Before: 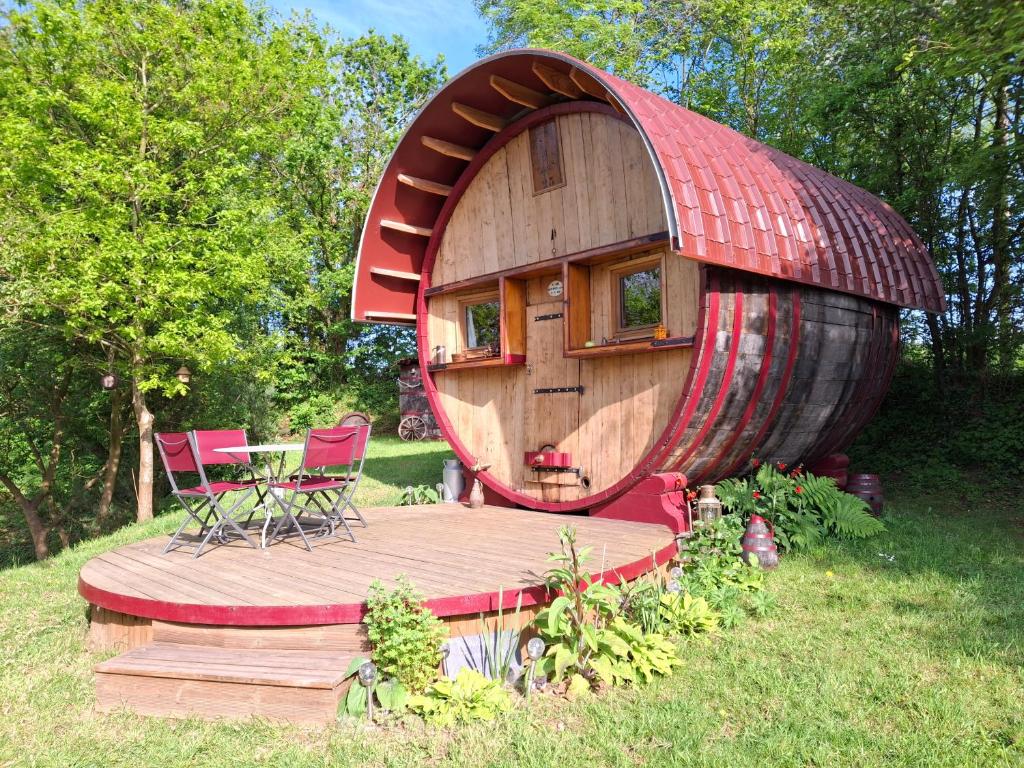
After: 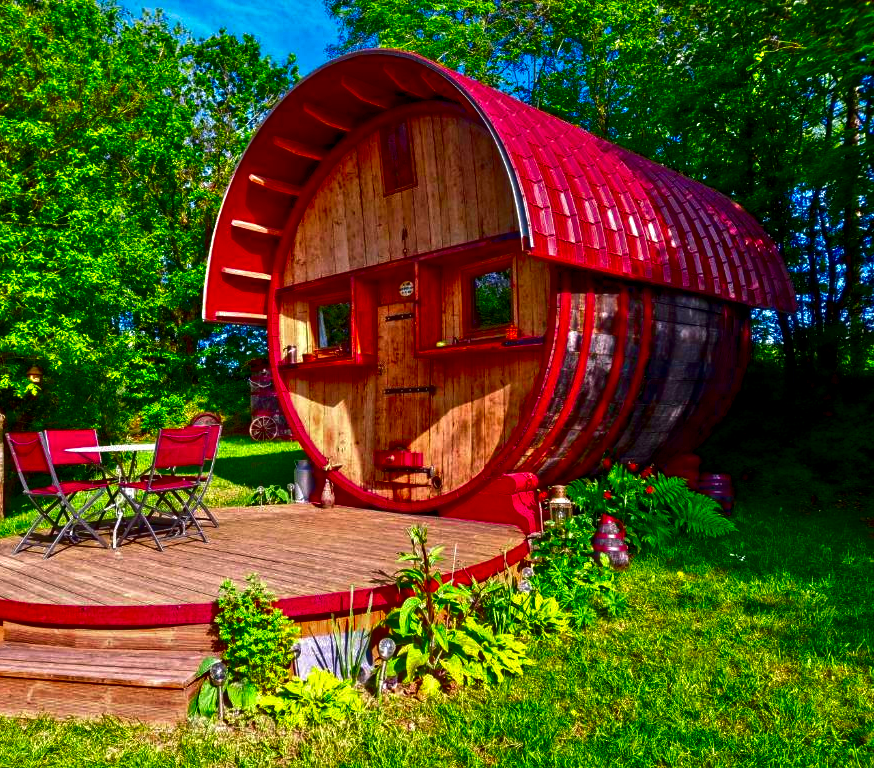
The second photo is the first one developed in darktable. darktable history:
crop and rotate: left 14.584%
color correction: saturation 1.1
tone equalizer: -7 EV 0.15 EV, -6 EV 0.6 EV, -5 EV 1.15 EV, -4 EV 1.33 EV, -3 EV 1.15 EV, -2 EV 0.6 EV, -1 EV 0.15 EV, mask exposure compensation -0.5 EV
contrast brightness saturation: brightness -1, saturation 1
local contrast: on, module defaults
